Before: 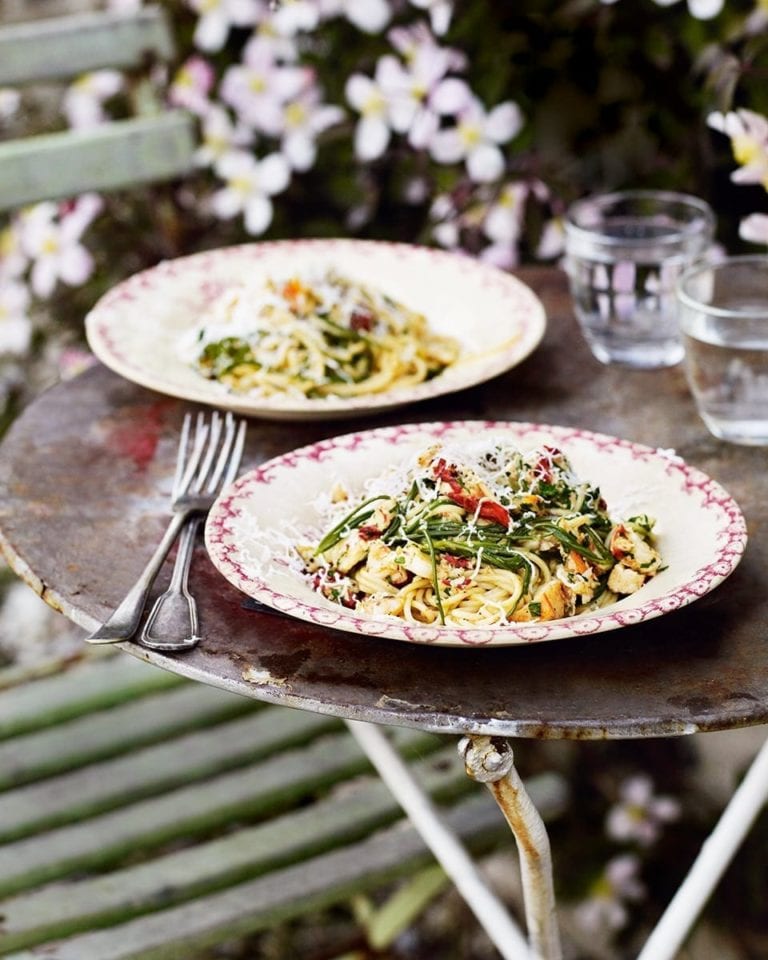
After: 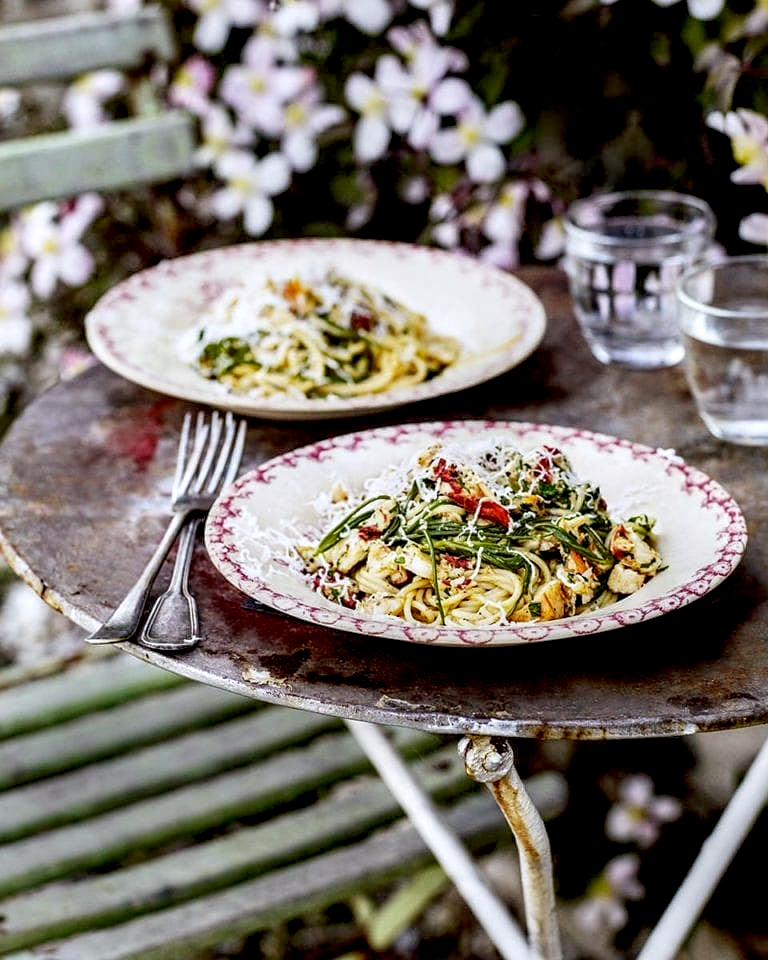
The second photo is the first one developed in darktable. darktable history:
local contrast: highlights 25%, detail 150%
exposure: black level correction 0.01, exposure 0.014 EV, compensate highlight preservation false
sharpen: radius 1
white balance: red 0.983, blue 1.036
